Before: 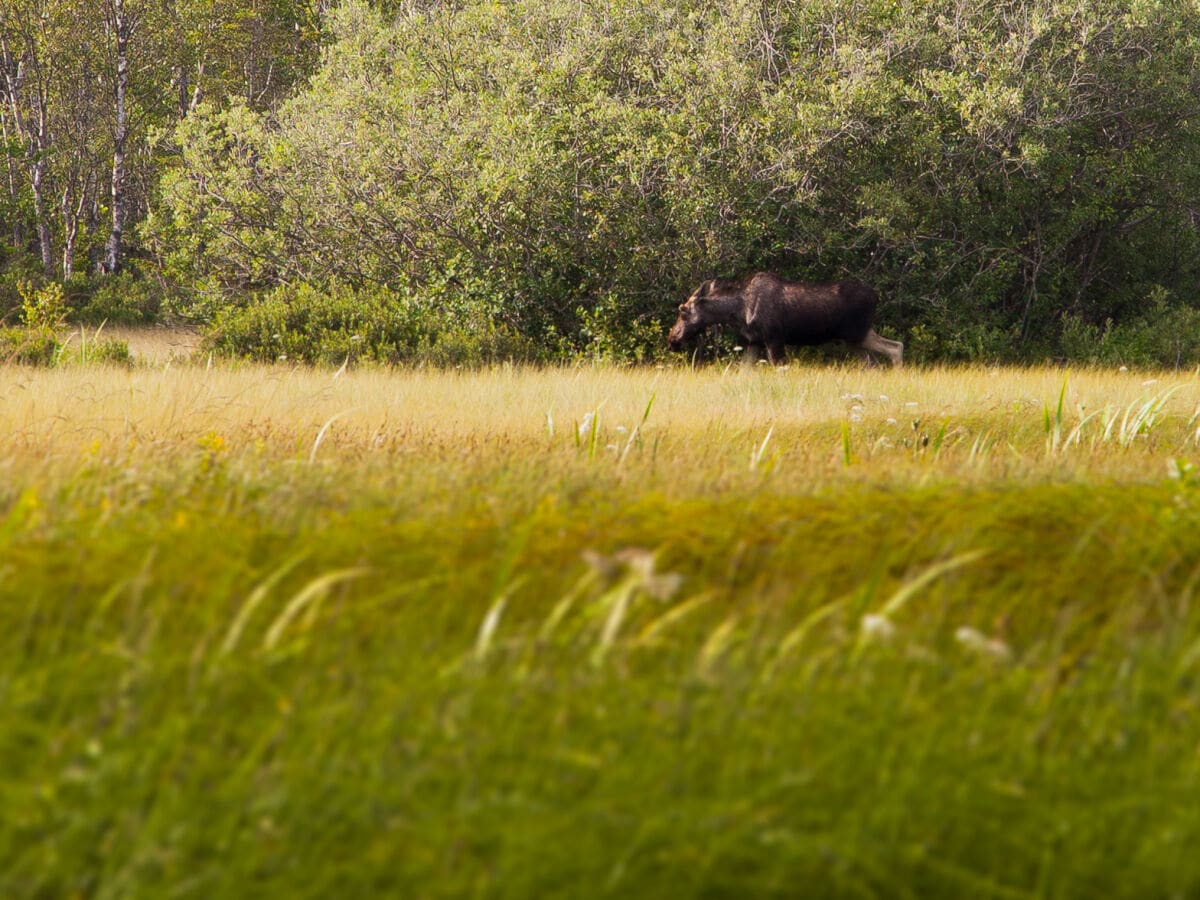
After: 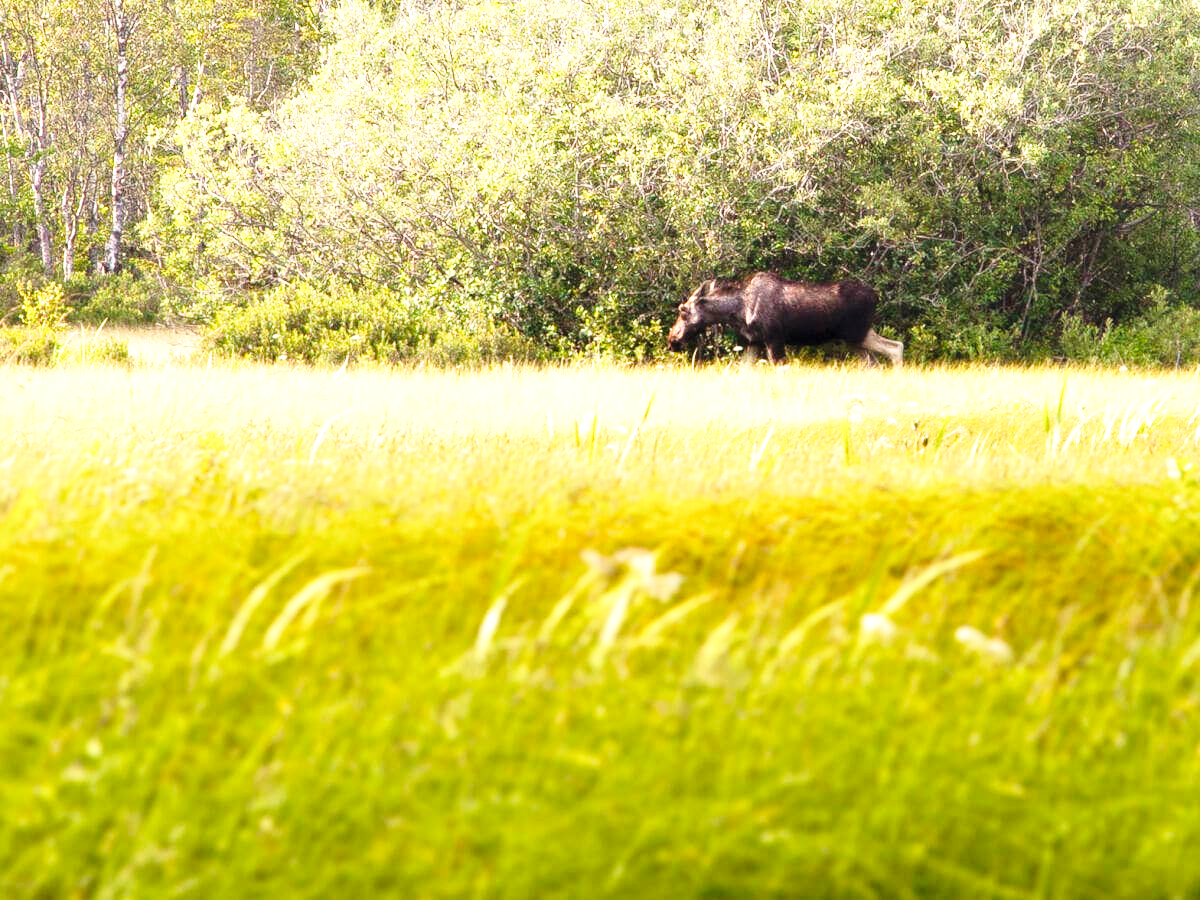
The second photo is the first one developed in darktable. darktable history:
exposure: black level correction 0, exposure 1.105 EV, compensate exposure bias true, compensate highlight preservation false
base curve: curves: ch0 [(0, 0) (0.028, 0.03) (0.121, 0.232) (0.46, 0.748) (0.859, 0.968) (1, 1)], preserve colors none
